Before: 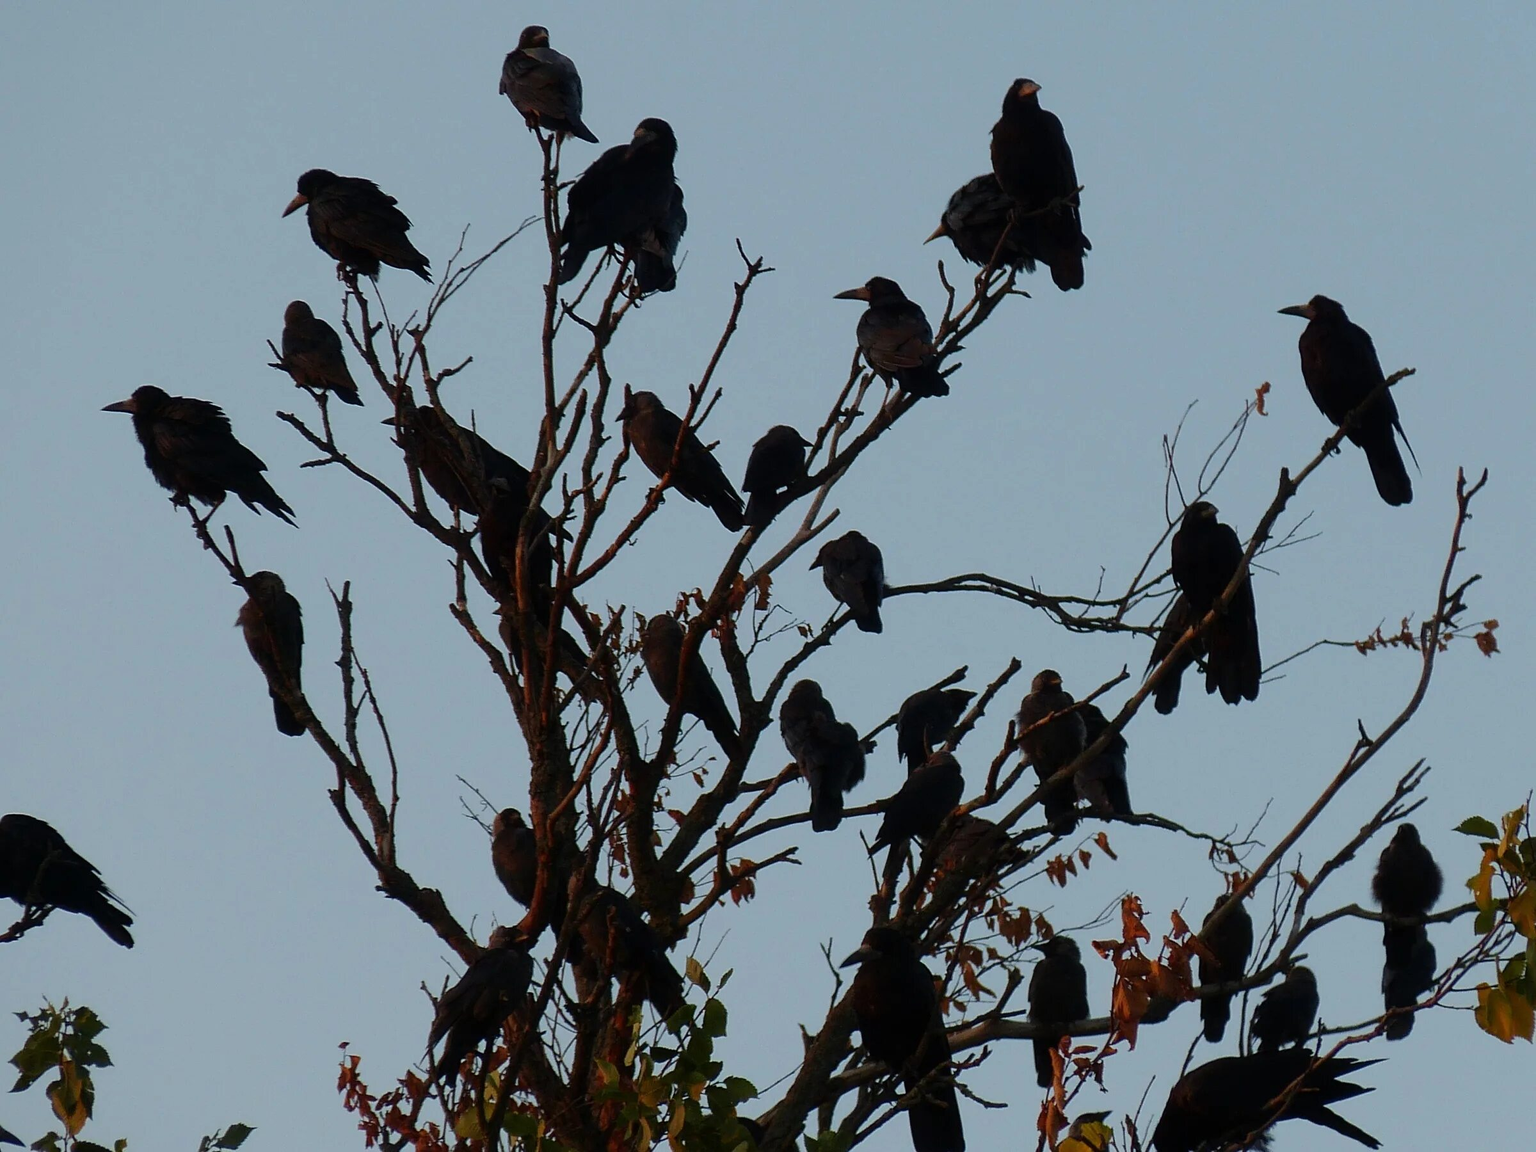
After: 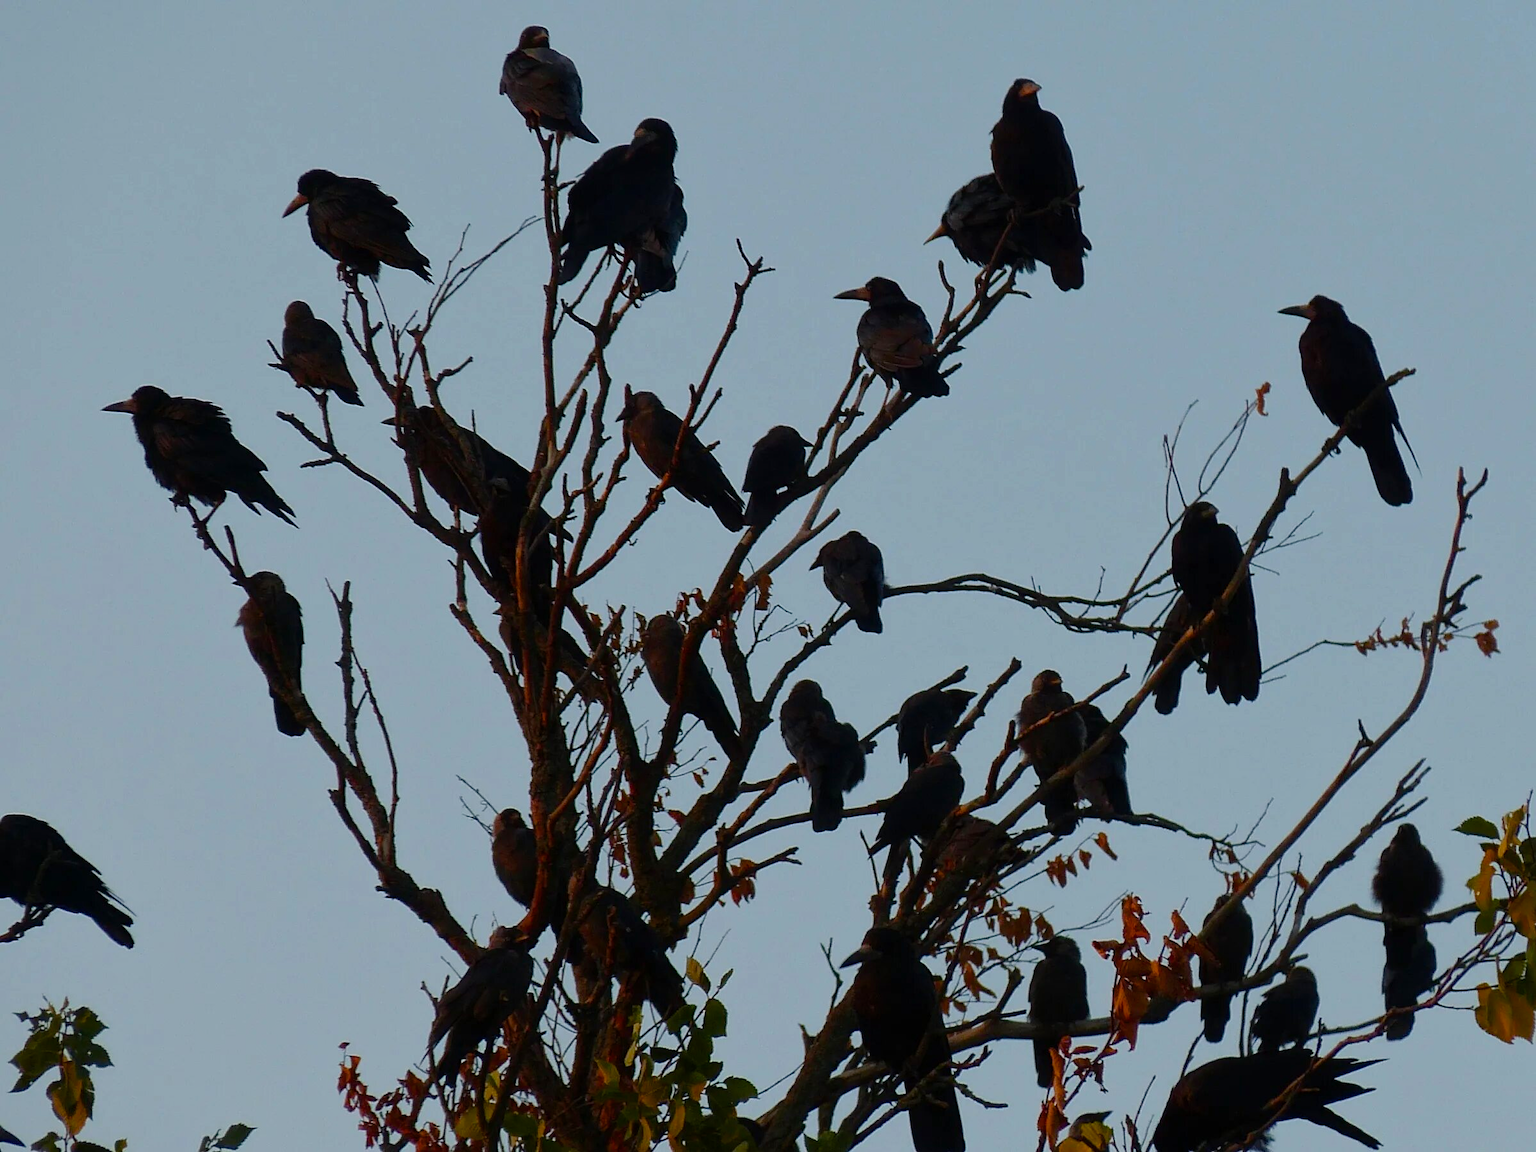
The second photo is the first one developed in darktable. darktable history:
tone equalizer: -8 EV -0.002 EV, -7 EV 0.005 EV, -6 EV -0.009 EV, -5 EV 0.011 EV, -4 EV -0.012 EV, -3 EV 0.007 EV, -2 EV -0.062 EV, -1 EV -0.293 EV, +0 EV -0.582 EV, smoothing diameter 2%, edges refinement/feathering 20, mask exposure compensation -1.57 EV, filter diffusion 5
color balance rgb: perceptual saturation grading › global saturation 20%, perceptual saturation grading › highlights -25%, perceptual saturation grading › shadows 25%
